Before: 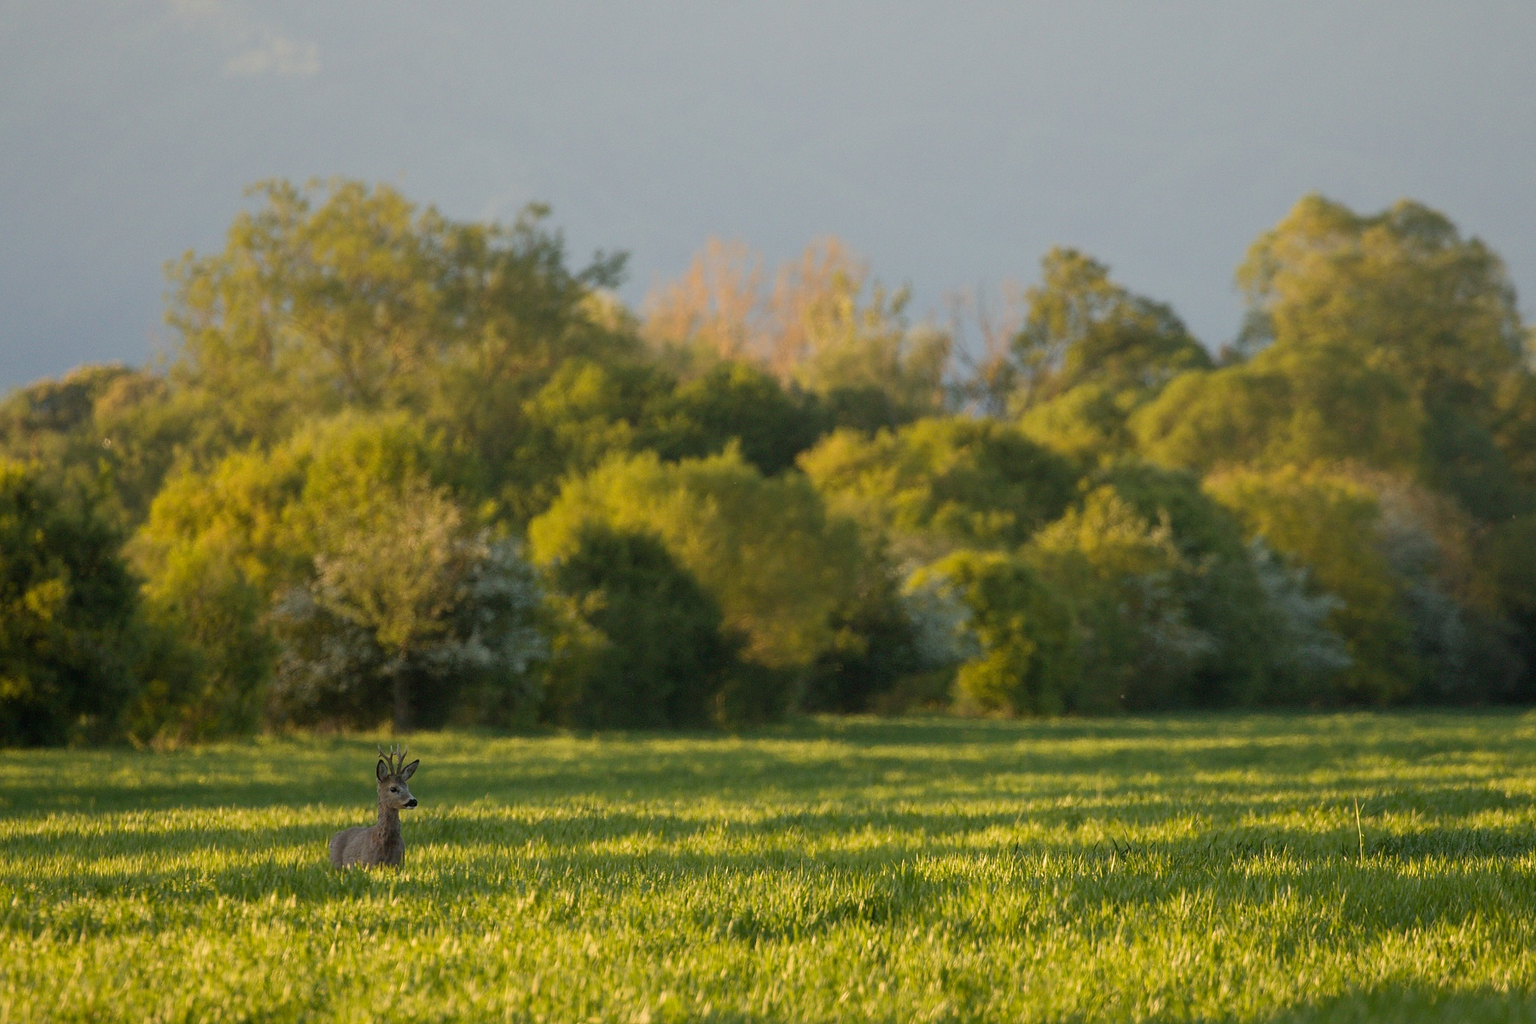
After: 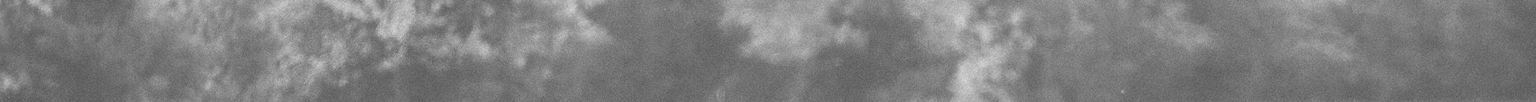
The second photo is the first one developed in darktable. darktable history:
crop and rotate: top 59.084%, bottom 30.916%
exposure: black level correction -0.062, exposure -0.05 EV, compensate highlight preservation false
color balance rgb: linear chroma grading › global chroma 15%, perceptual saturation grading › global saturation 30%
color balance: mode lift, gamma, gain (sRGB), lift [1, 1.049, 1, 1]
shadows and highlights: shadows 37.27, highlights -28.18, soften with gaussian
grain: mid-tones bias 0%
monochrome: on, module defaults
base curve: curves: ch0 [(0, 0) (0.007, 0.004) (0.027, 0.03) (0.046, 0.07) (0.207, 0.54) (0.442, 0.872) (0.673, 0.972) (1, 1)], preserve colors none
